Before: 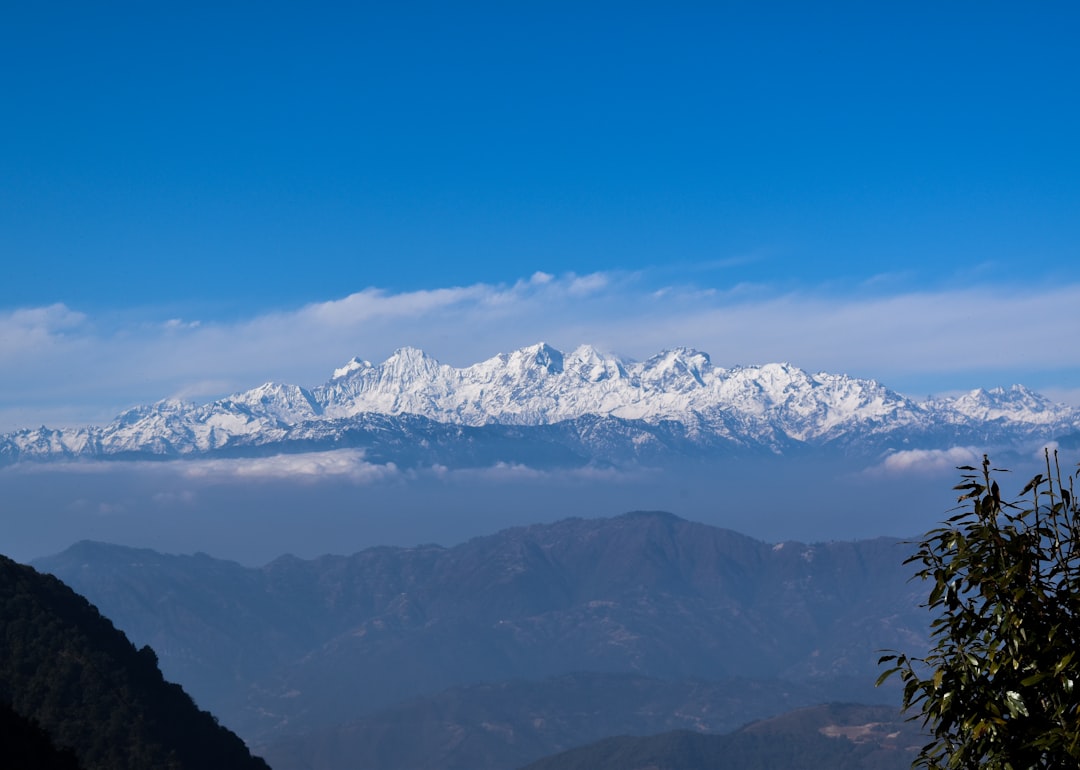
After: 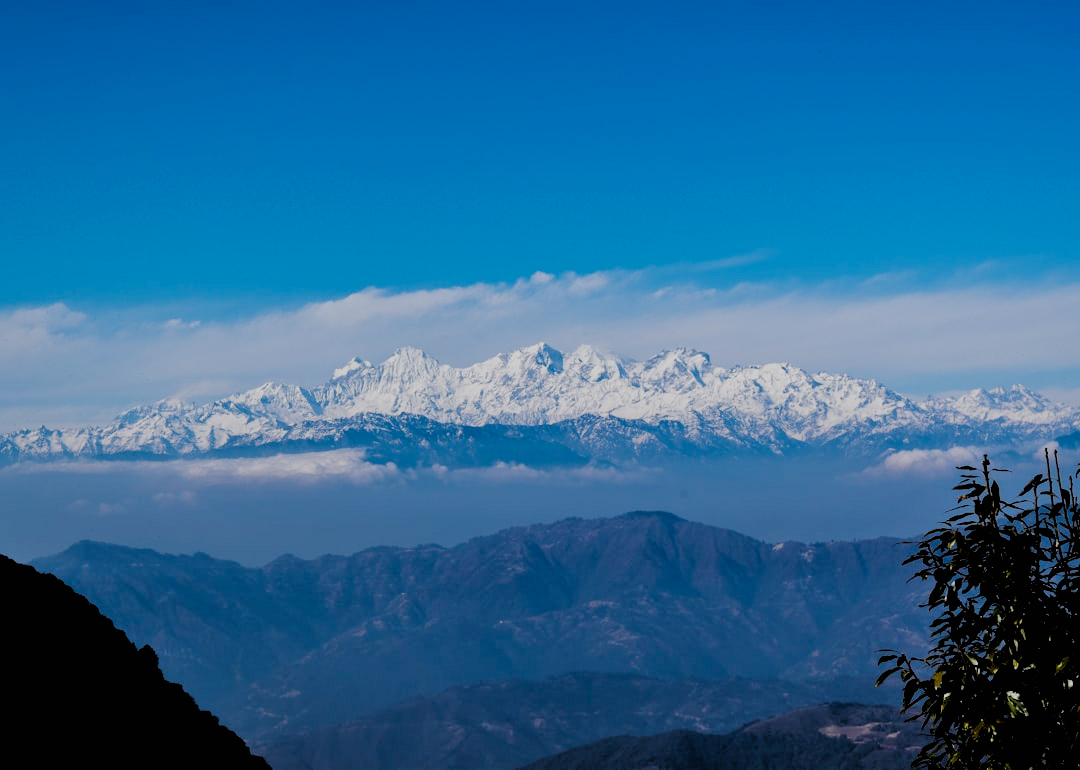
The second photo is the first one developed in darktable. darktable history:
shadows and highlights: shadows 25, highlights -25
filmic rgb: black relative exposure -2.85 EV, white relative exposure 4.56 EV, hardness 1.77, contrast 1.25, preserve chrominance no, color science v5 (2021)
